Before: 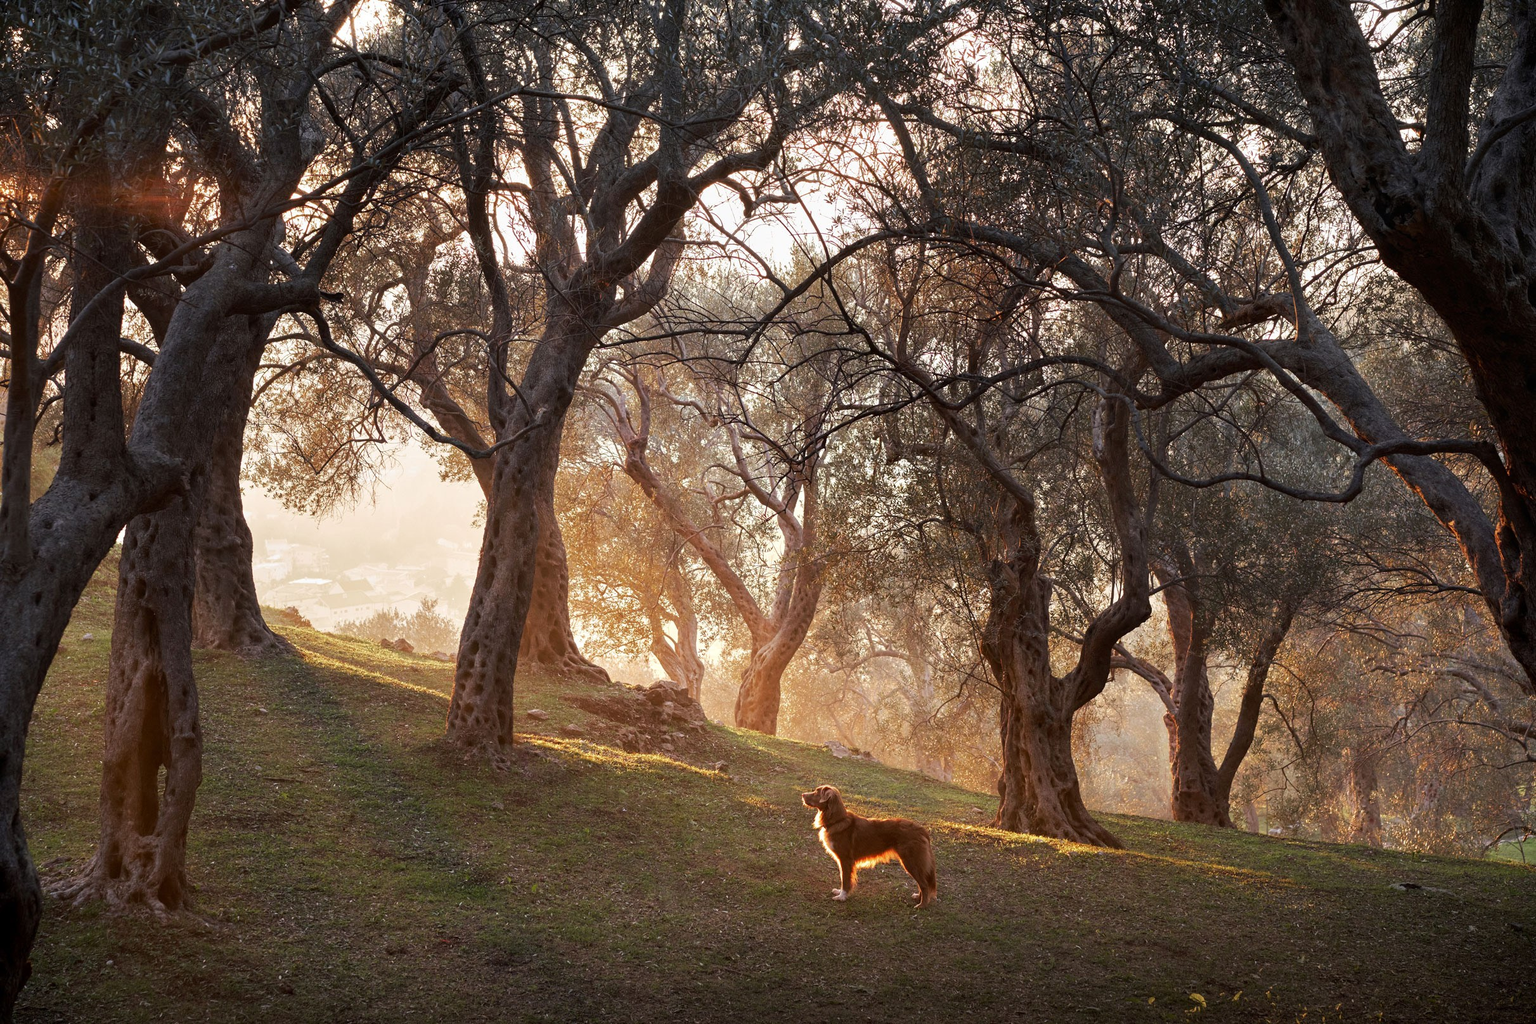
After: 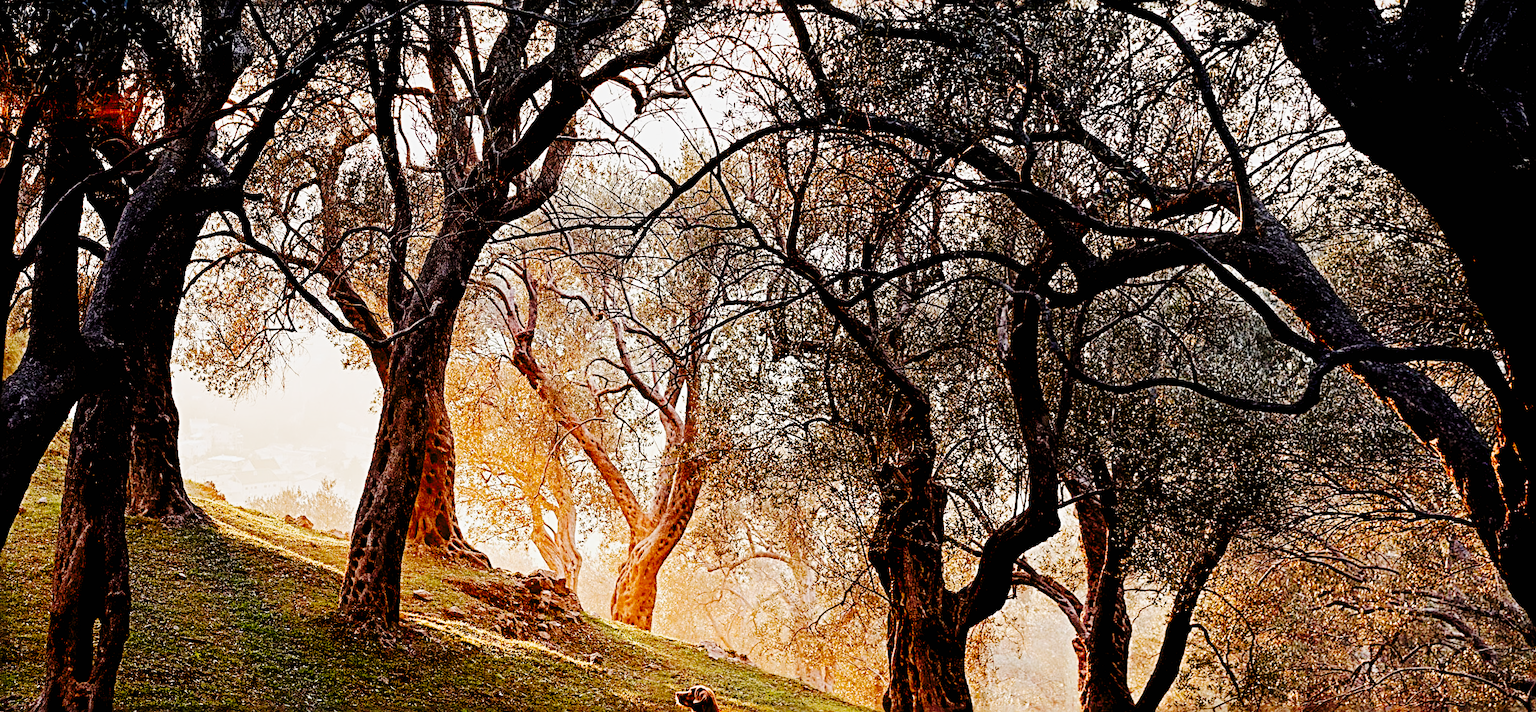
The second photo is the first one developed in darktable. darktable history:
rotate and perspective: rotation 1.69°, lens shift (vertical) -0.023, lens shift (horizontal) -0.291, crop left 0.025, crop right 0.988, crop top 0.092, crop bottom 0.842
sigmoid: contrast 1.22, skew 0.65
sharpen: radius 3.69, amount 0.928
crop and rotate: top 5.667%, bottom 14.937%
tone curve: curves: ch0 [(0, 0) (0.003, 0.003) (0.011, 0.009) (0.025, 0.018) (0.044, 0.027) (0.069, 0.034) (0.1, 0.043) (0.136, 0.056) (0.177, 0.084) (0.224, 0.138) (0.277, 0.203) (0.335, 0.329) (0.399, 0.451) (0.468, 0.572) (0.543, 0.671) (0.623, 0.754) (0.709, 0.821) (0.801, 0.88) (0.898, 0.938) (1, 1)], preserve colors none
exposure: black level correction 0.031, exposure 0.304 EV, compensate highlight preservation false
